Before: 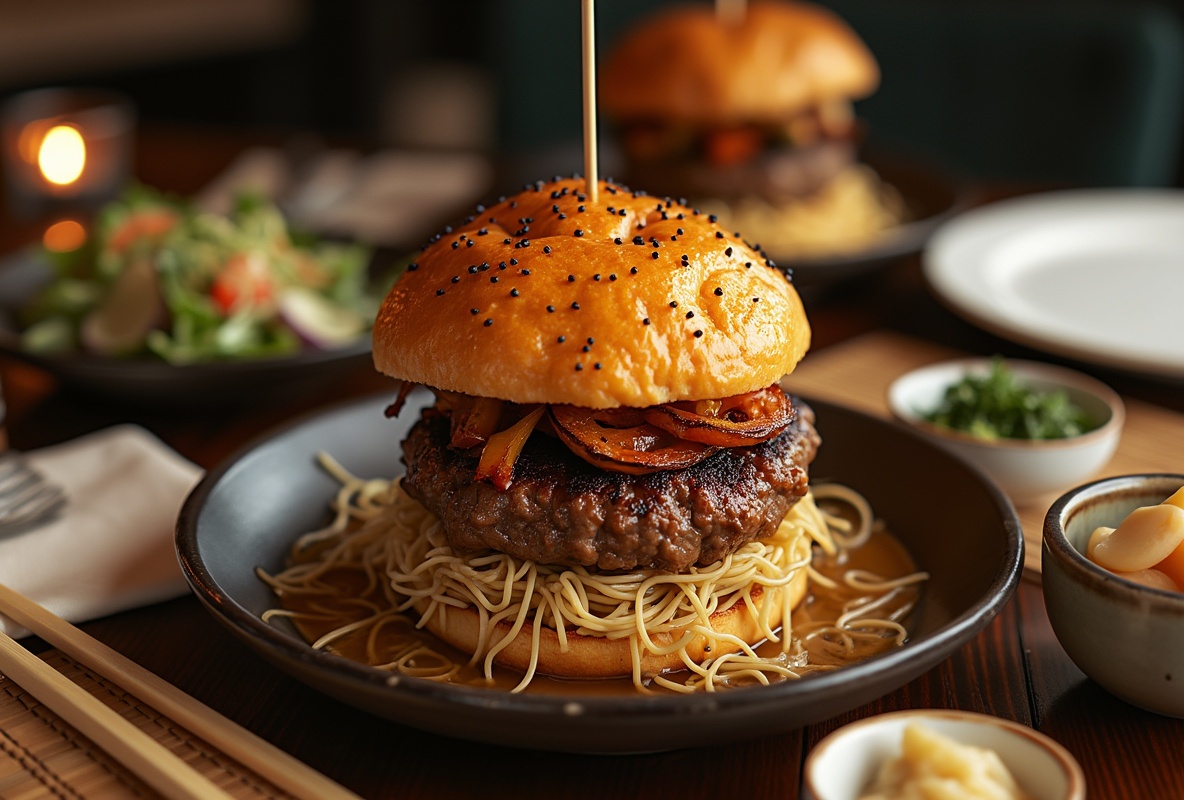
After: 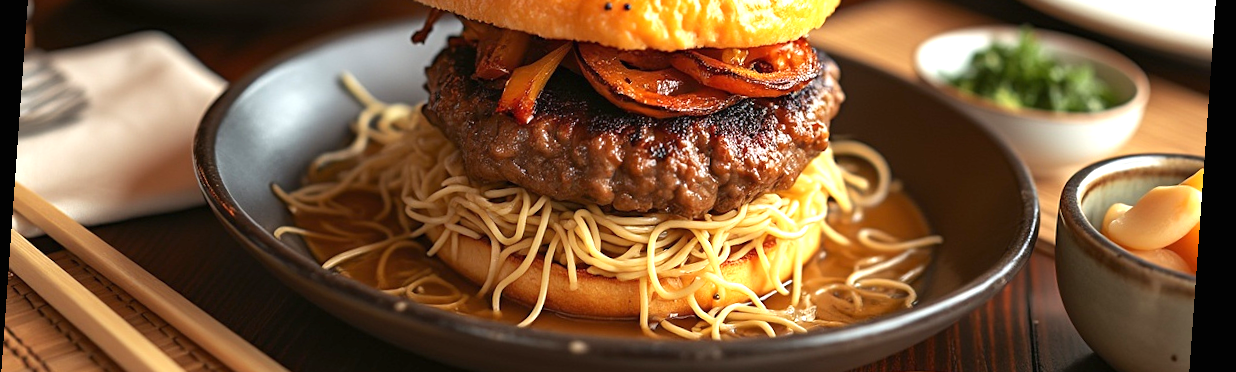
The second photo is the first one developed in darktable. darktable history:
crop: top 45.551%, bottom 12.262%
exposure: black level correction 0, exposure 0.953 EV, compensate exposure bias true, compensate highlight preservation false
rotate and perspective: rotation 4.1°, automatic cropping off
